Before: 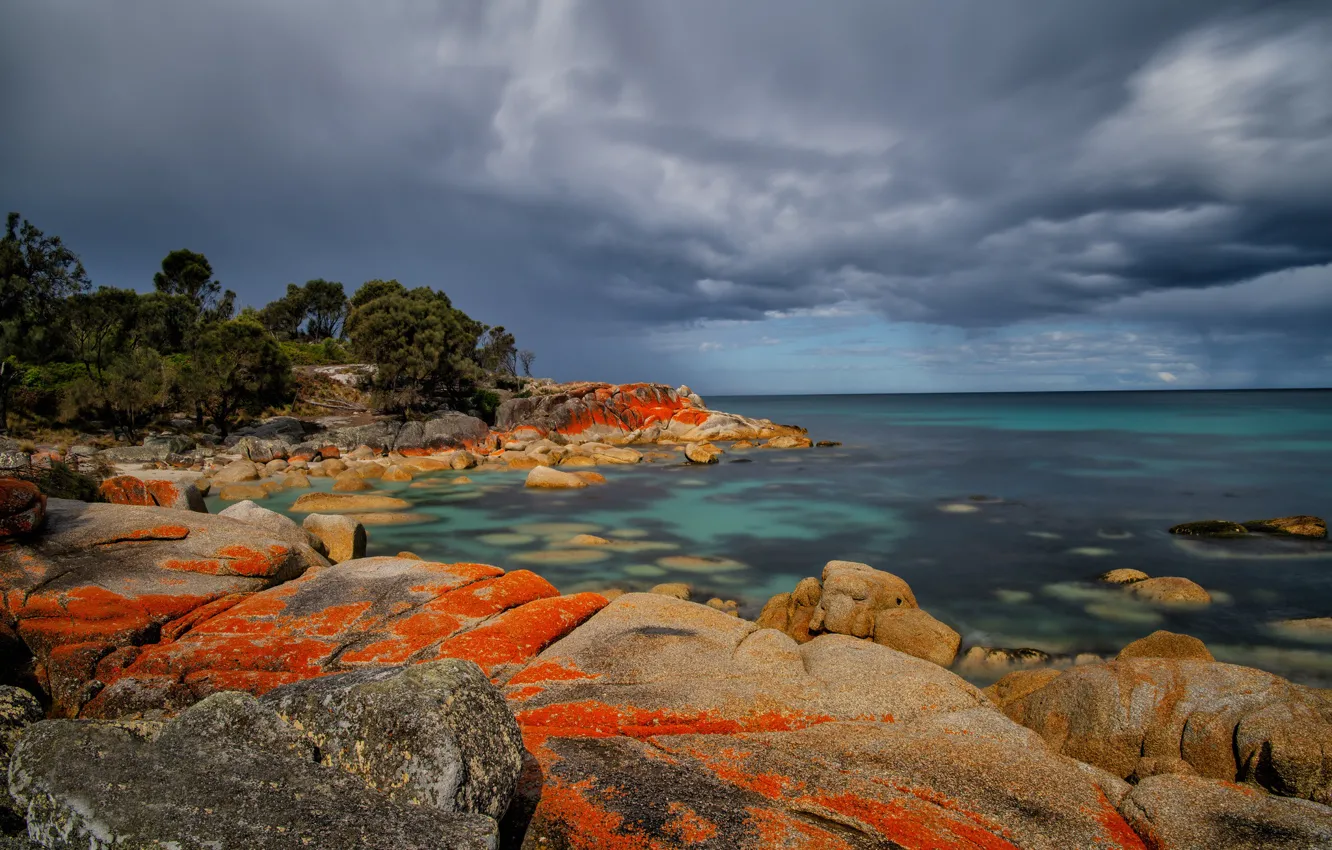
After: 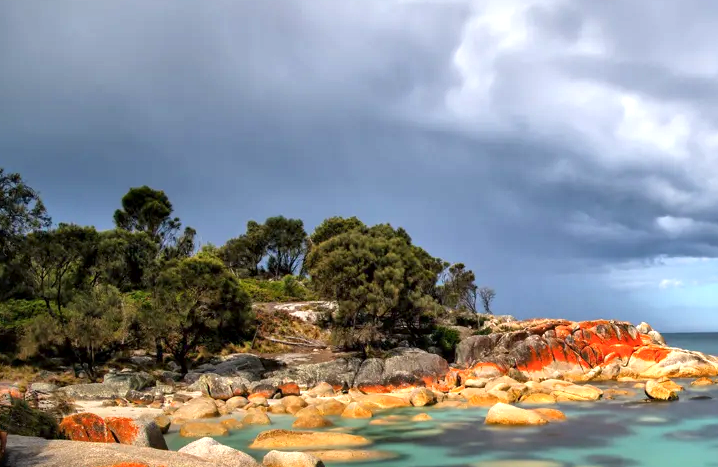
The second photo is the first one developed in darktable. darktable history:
crop and rotate: left 3.066%, top 7.425%, right 42.997%, bottom 37.54%
local contrast: mode bilateral grid, contrast 19, coarseness 50, detail 129%, midtone range 0.2
color calibration: illuminant same as pipeline (D50), adaptation XYZ, x 0.346, y 0.359, temperature 5010.24 K, saturation algorithm version 1 (2020)
exposure: black level correction 0, exposure 1.185 EV, compensate highlight preservation false
tone equalizer: mask exposure compensation -0.486 EV
